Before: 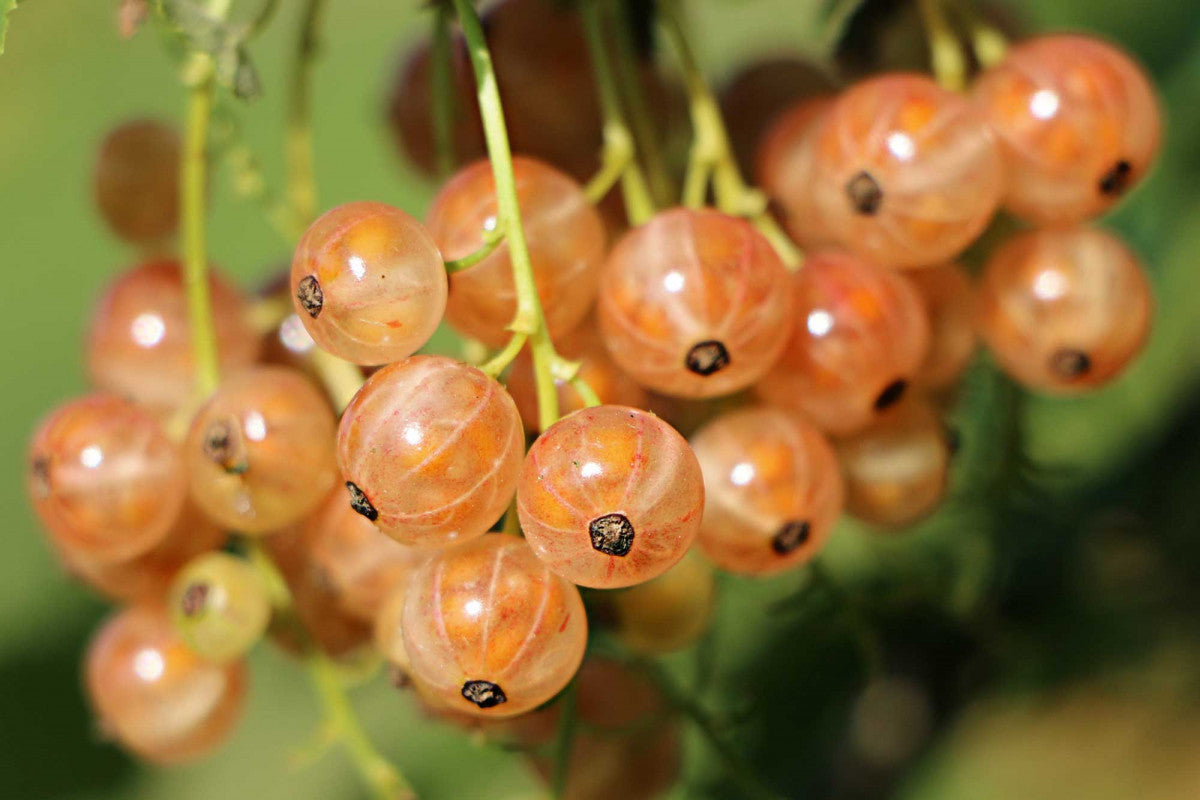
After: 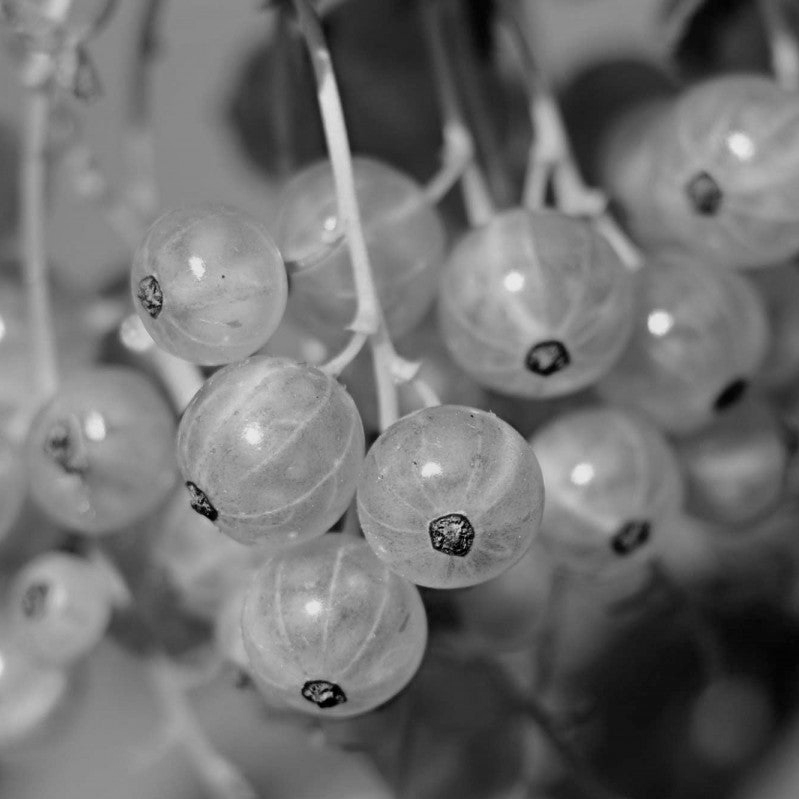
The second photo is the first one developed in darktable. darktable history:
crop and rotate: left 13.409%, right 19.924%
exposure: black level correction 0.001, compensate highlight preservation false
monochrome: a 14.95, b -89.96
